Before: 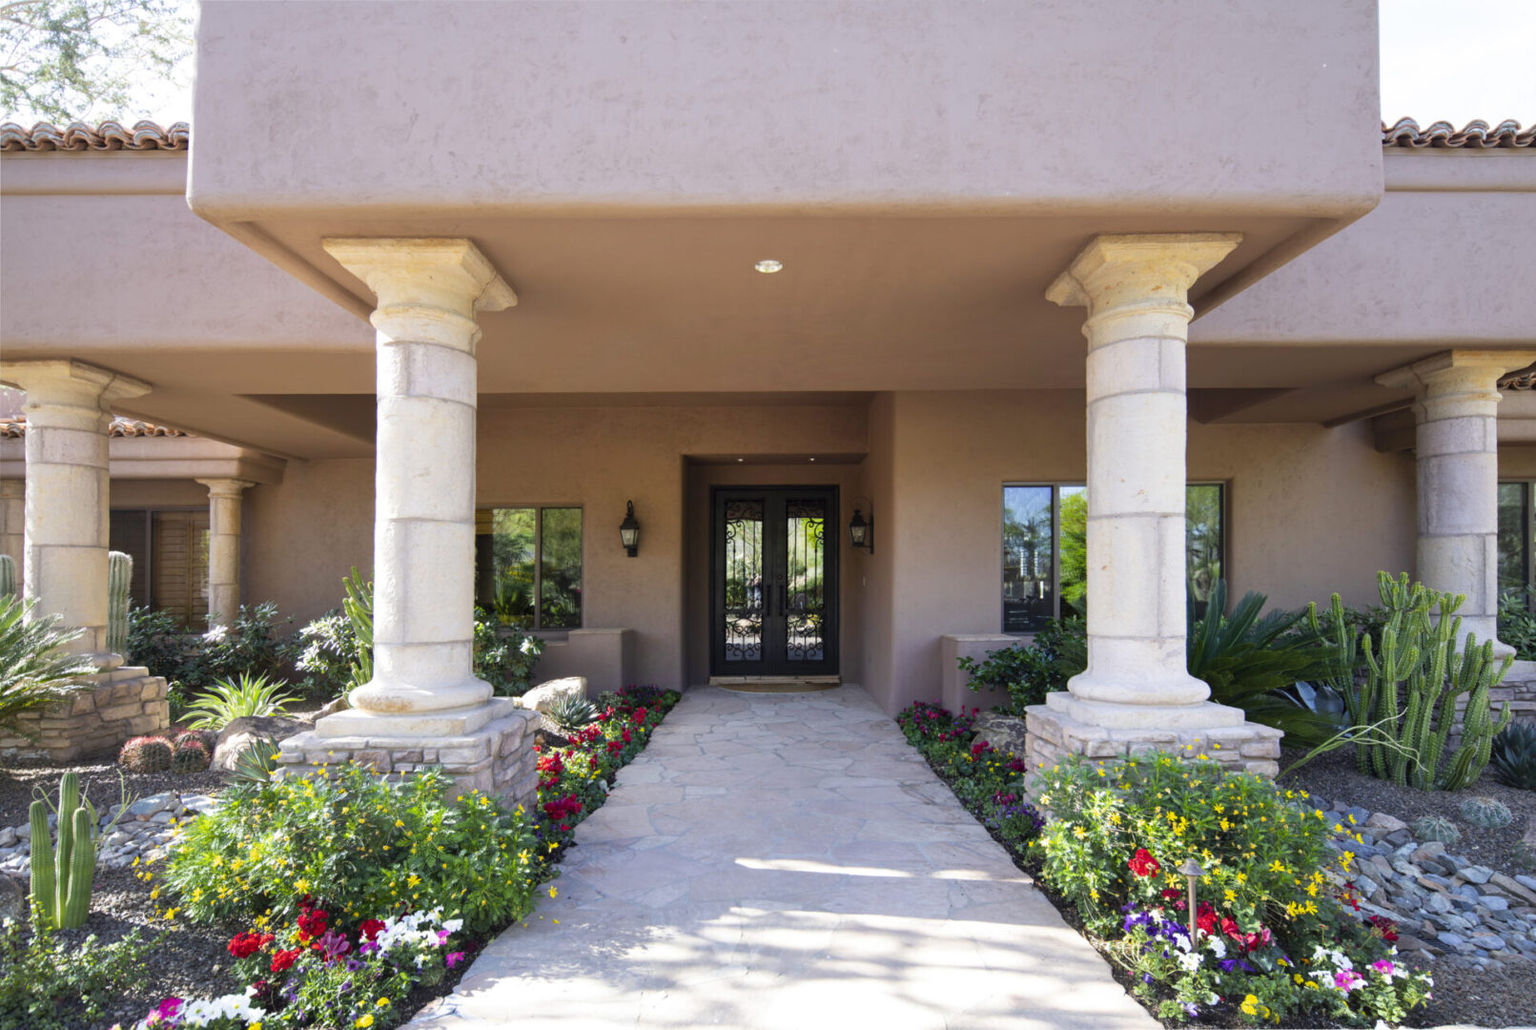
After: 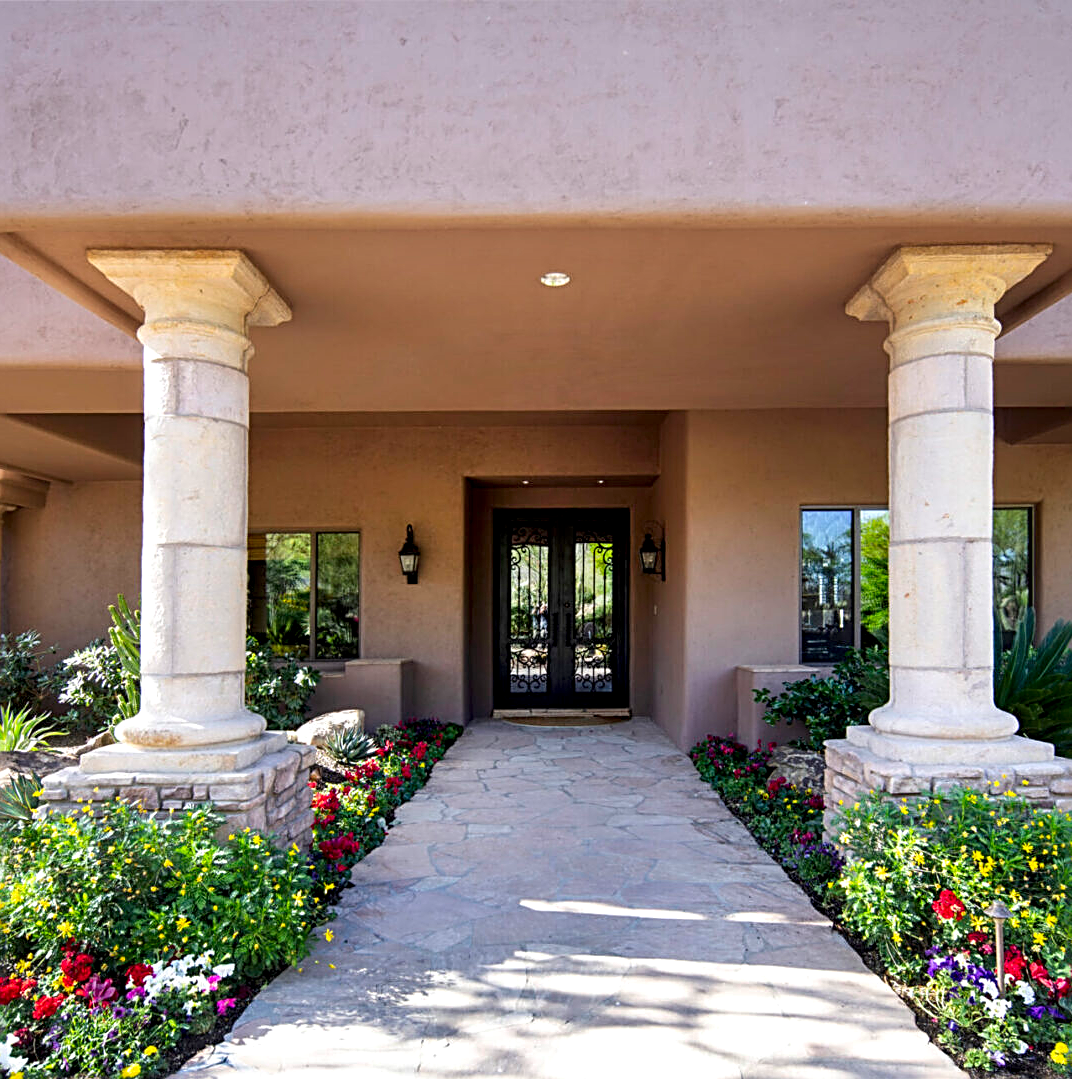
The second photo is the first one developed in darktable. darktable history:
contrast brightness saturation: contrast 0.036, saturation 0.155
crop and rotate: left 15.641%, right 17.775%
color zones: mix 20.6%
local contrast: highlights 29%, shadows 77%, midtone range 0.746
sharpen: radius 2.8, amount 0.706
shadows and highlights: low approximation 0.01, soften with gaussian
